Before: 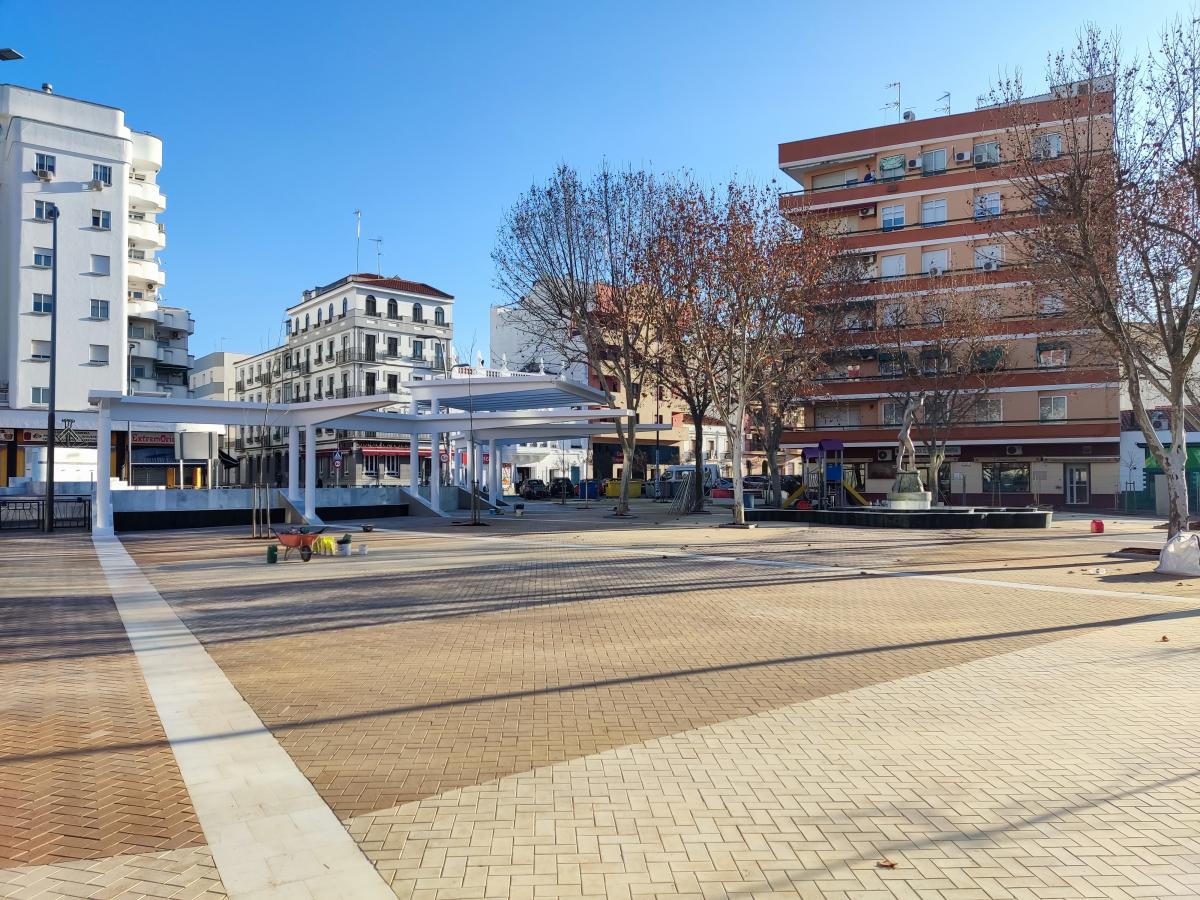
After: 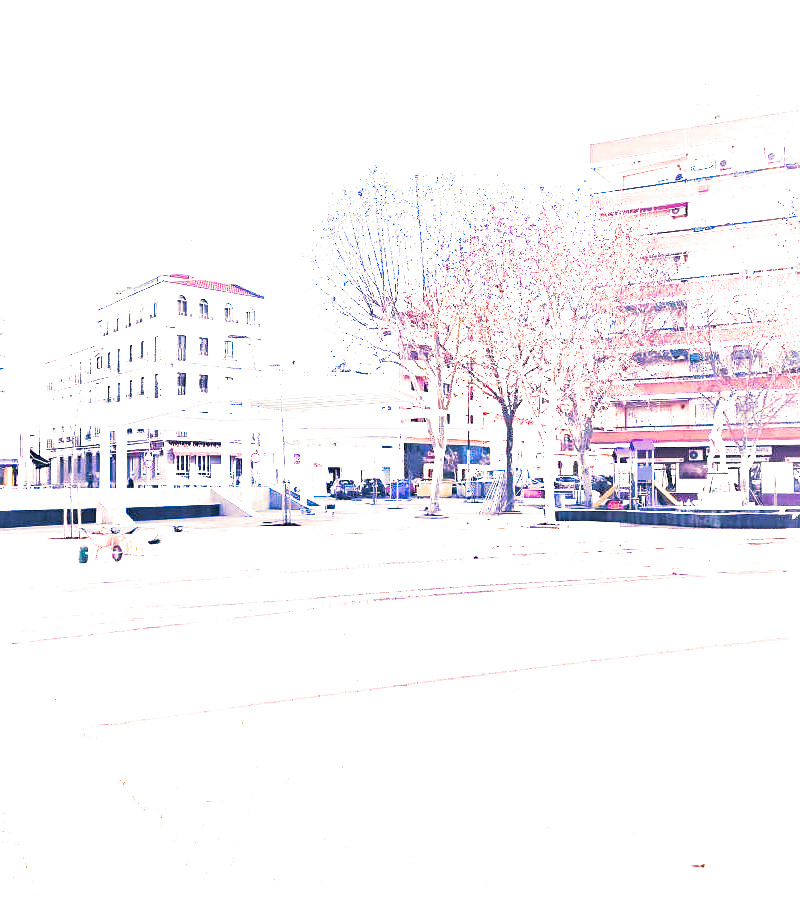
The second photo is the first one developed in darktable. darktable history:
sharpen: radius 5.325, amount 0.312, threshold 26.433
color correction: highlights a* 15.03, highlights b* -25.07
grain: coarseness 0.09 ISO, strength 10%
crop and rotate: left 15.754%, right 17.579%
exposure: black level correction 0, exposure 4 EV, compensate exposure bias true, compensate highlight preservation false
split-toning: shadows › hue 226.8°, shadows › saturation 0.56, highlights › hue 28.8°, balance -40, compress 0%
velvia: strength 32%, mid-tones bias 0.2
